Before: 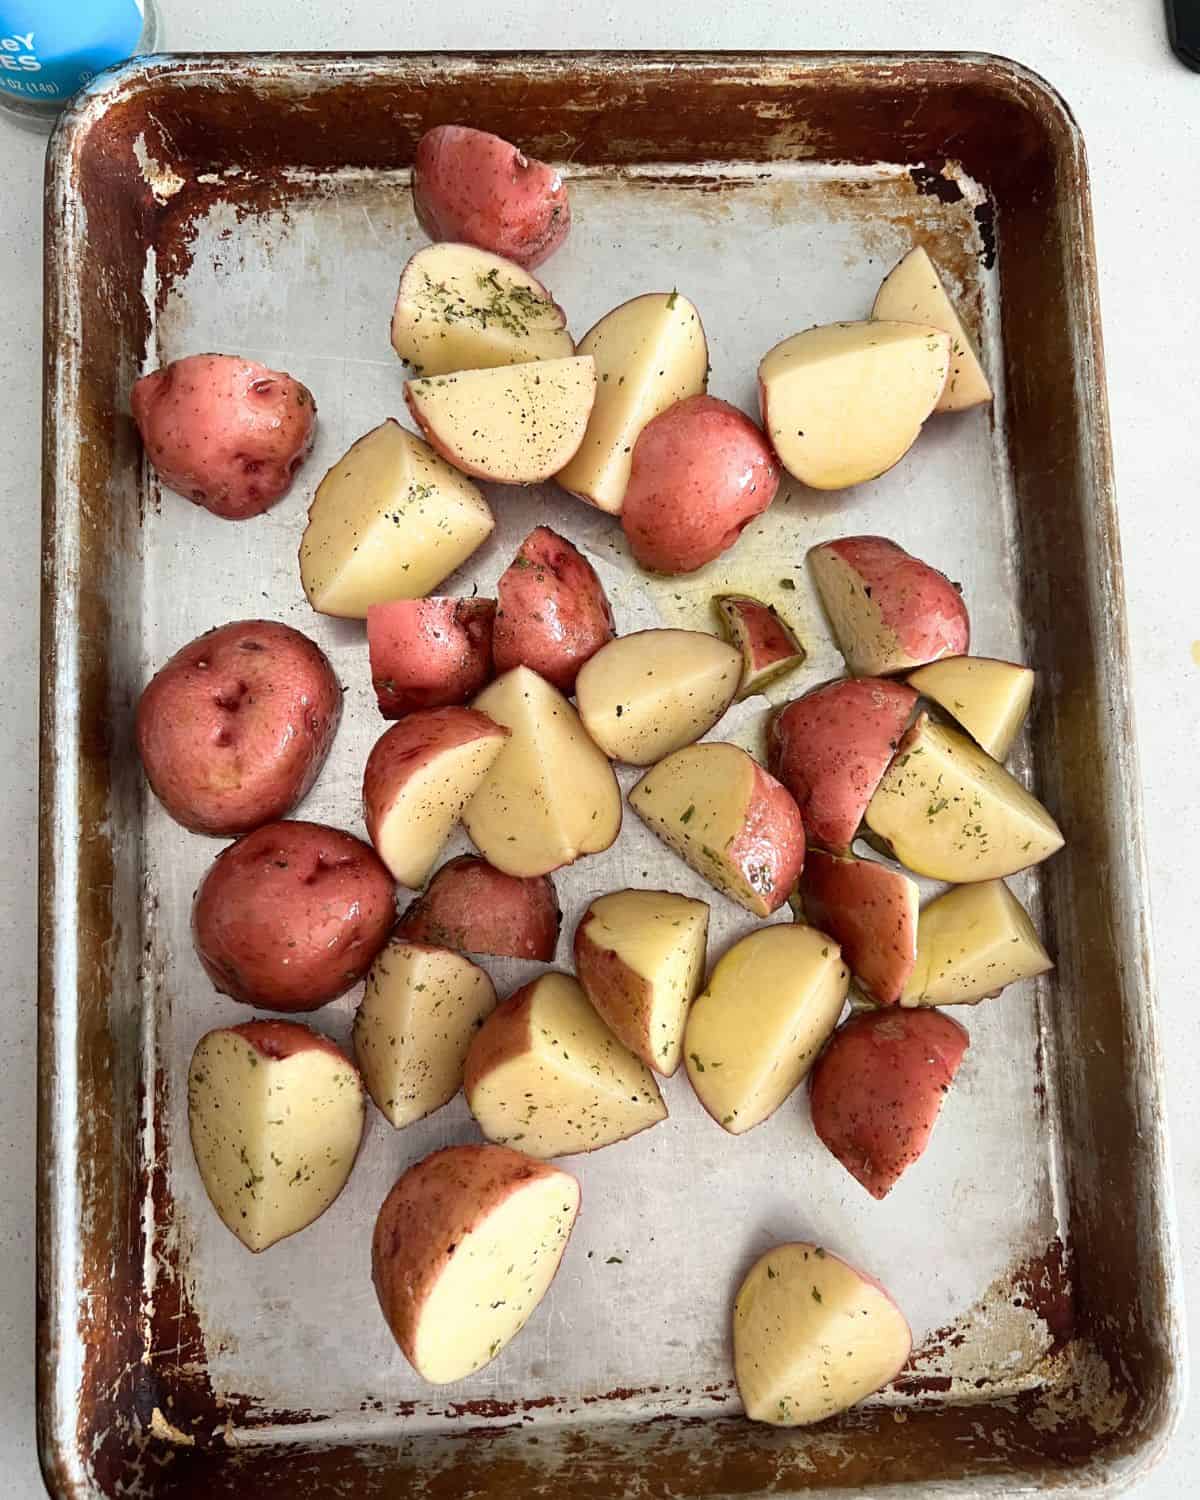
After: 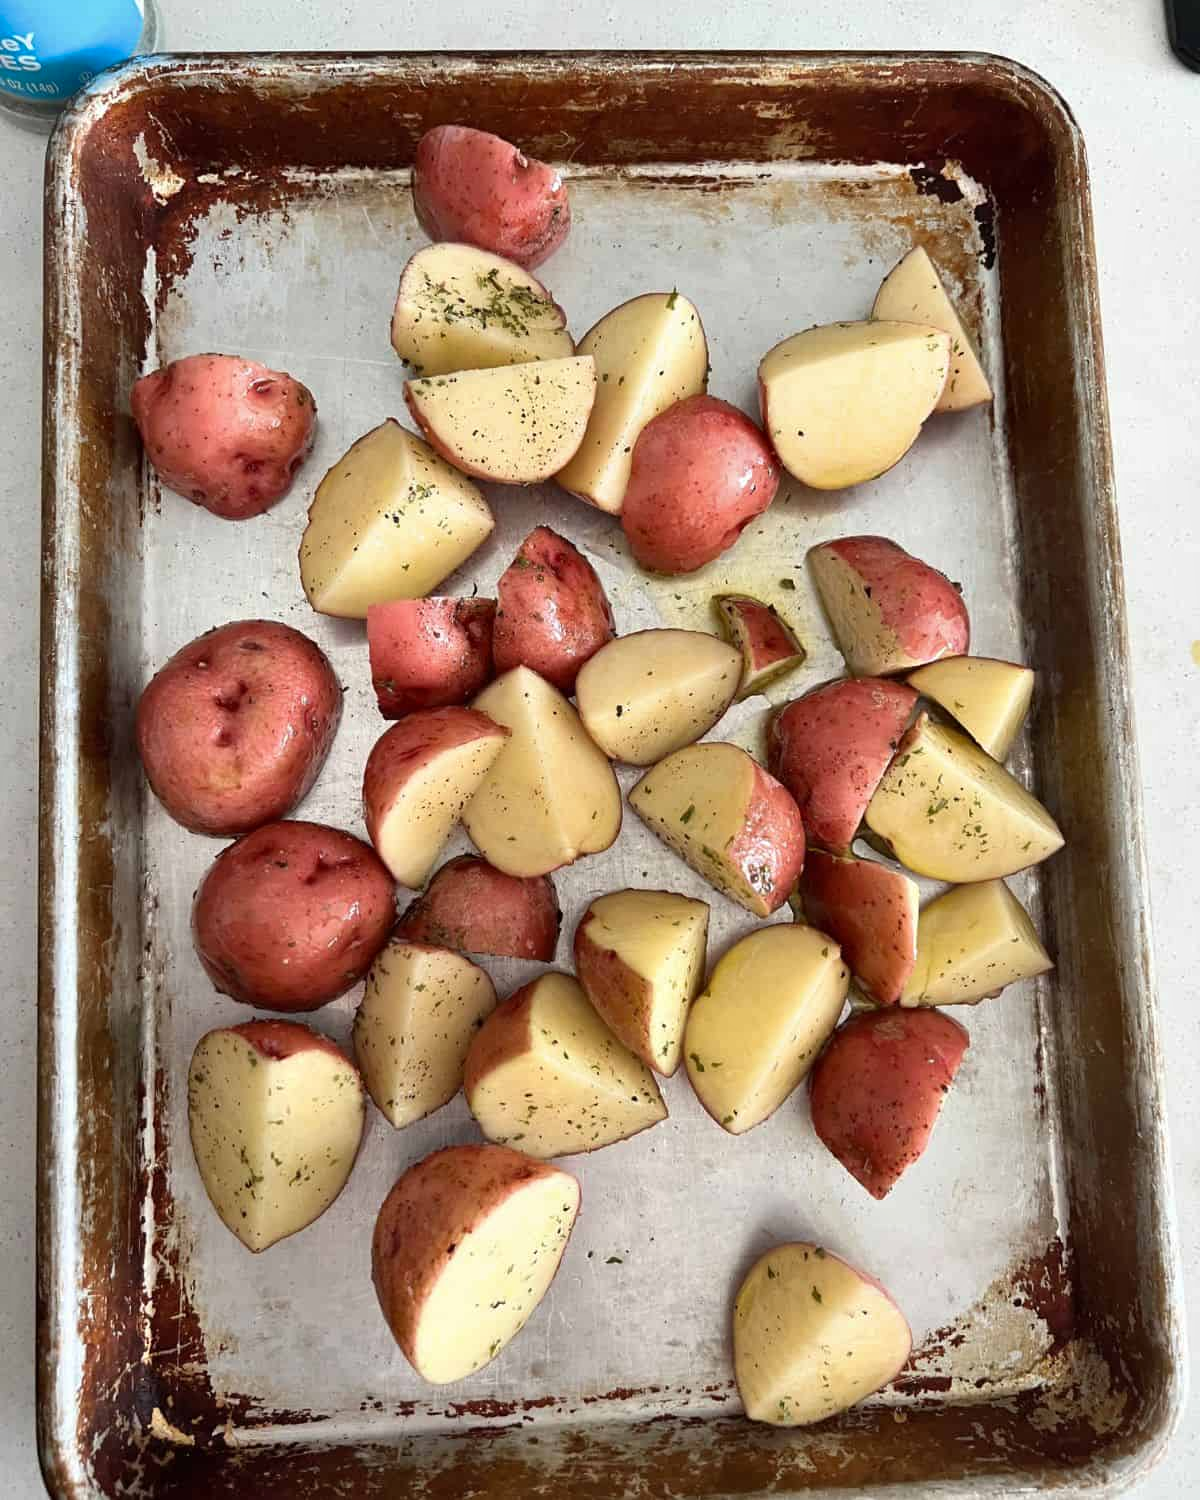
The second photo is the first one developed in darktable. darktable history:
white balance: emerald 1
shadows and highlights: soften with gaussian
